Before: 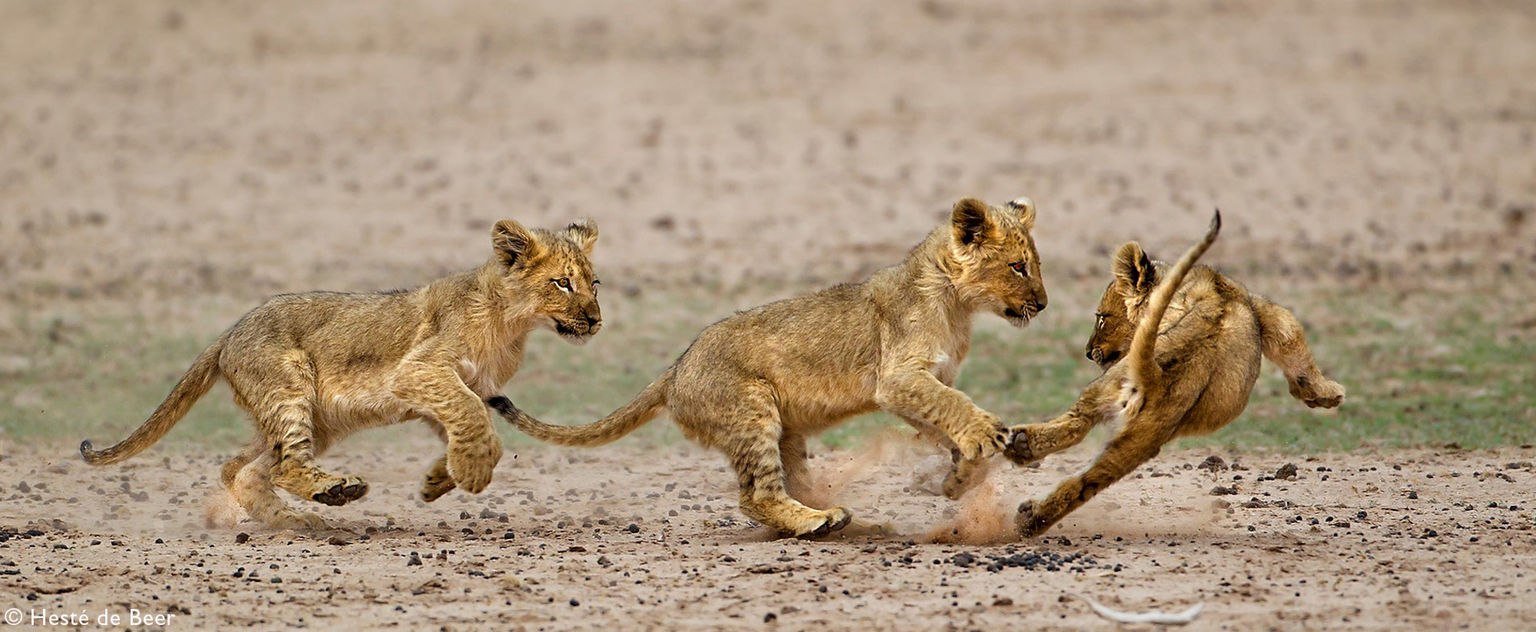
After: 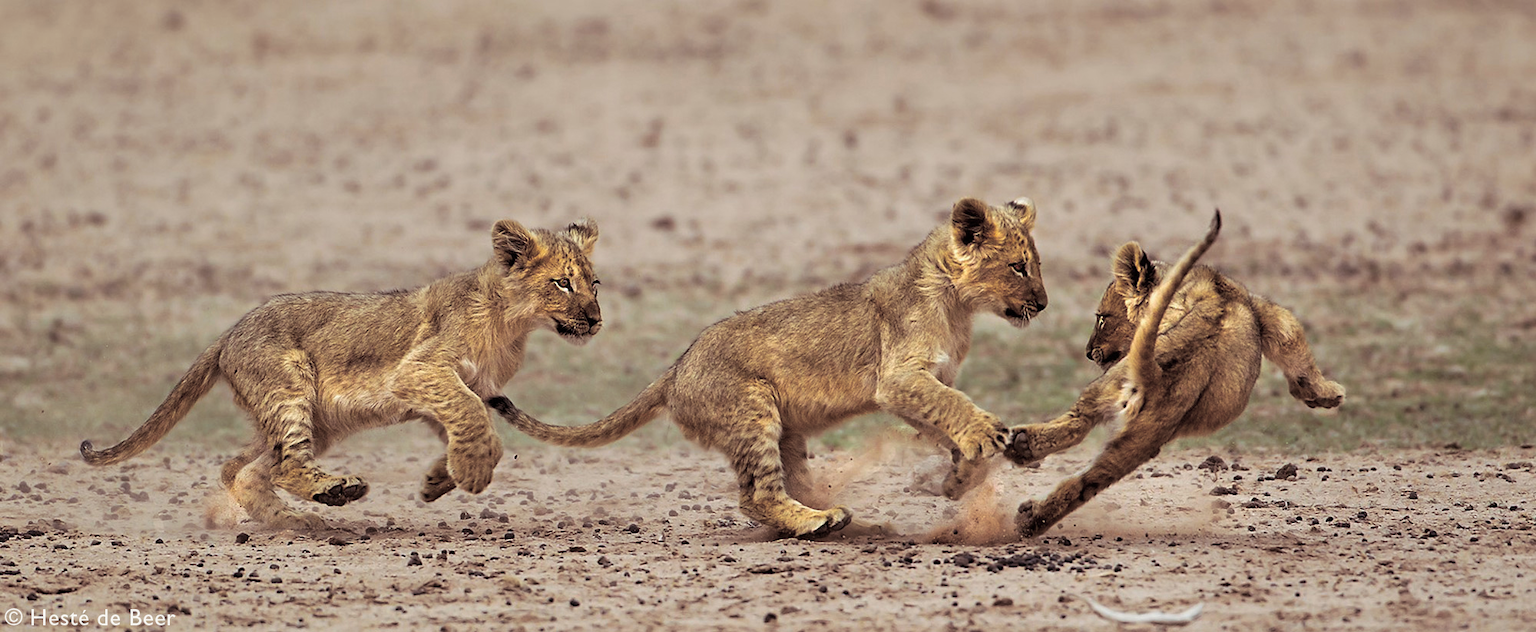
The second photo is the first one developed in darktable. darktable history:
split-toning: shadows › saturation 0.24, highlights › hue 54°, highlights › saturation 0.24
shadows and highlights: shadows 35, highlights -35, soften with gaussian
